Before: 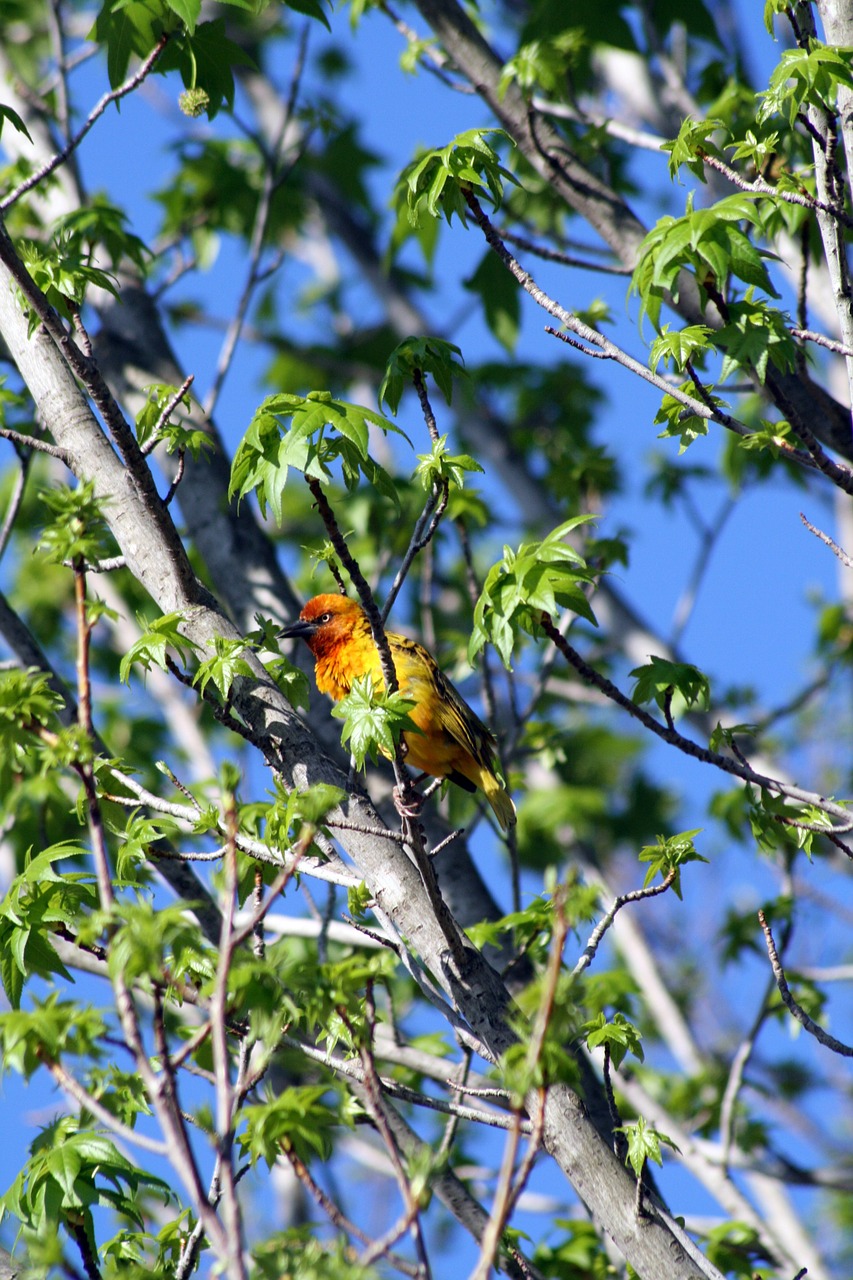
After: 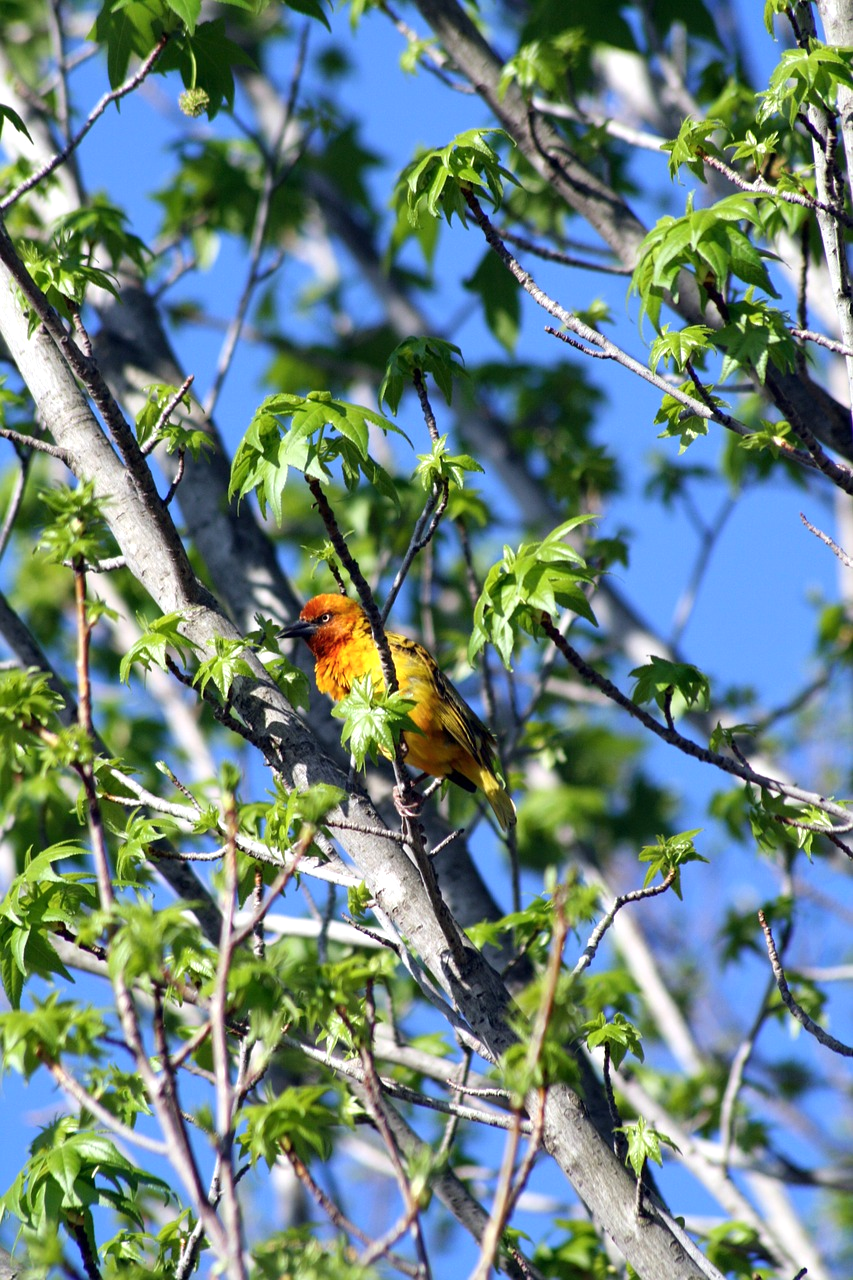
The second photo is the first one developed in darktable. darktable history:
tone equalizer: on, module defaults
color balance rgb: perceptual saturation grading › global saturation 0.299%
exposure: exposure 0.201 EV, compensate highlight preservation false
